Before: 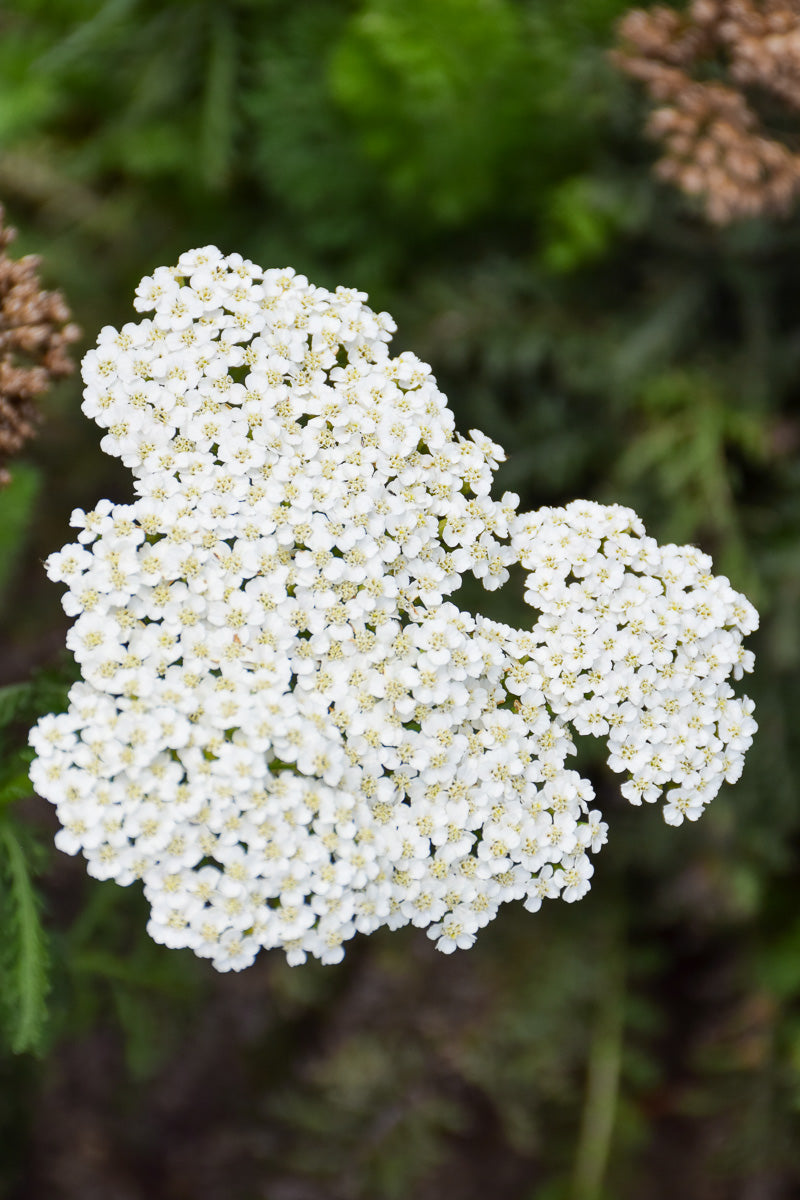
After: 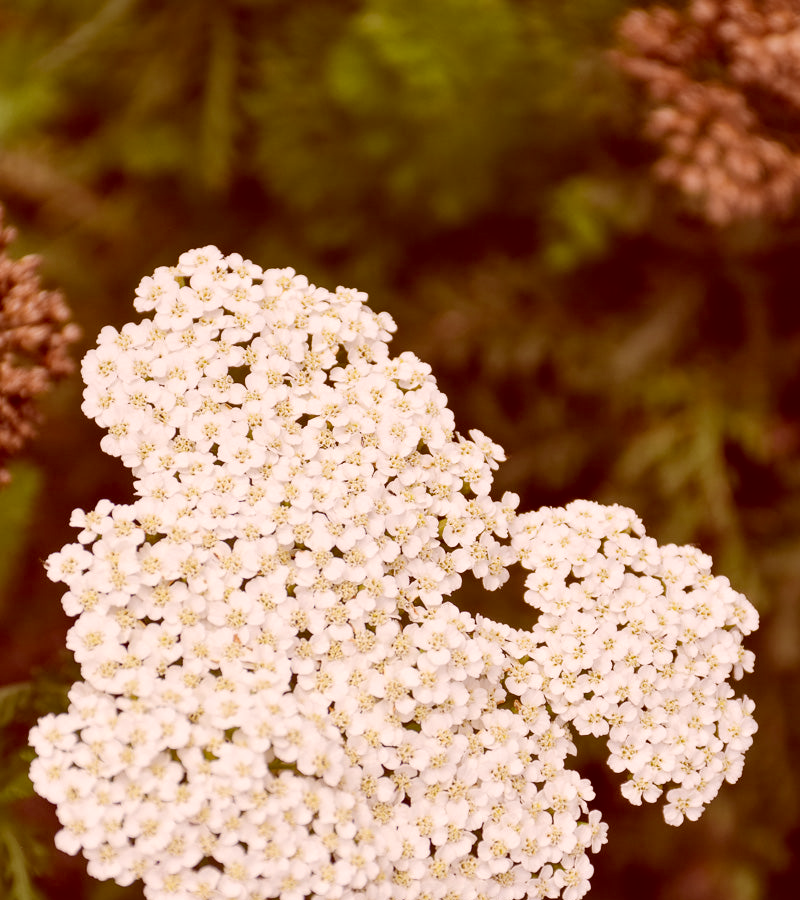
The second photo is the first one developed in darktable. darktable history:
color correction: highlights a* 9.03, highlights b* 8.71, shadows a* 40, shadows b* 40, saturation 0.8
crop: bottom 24.988%
